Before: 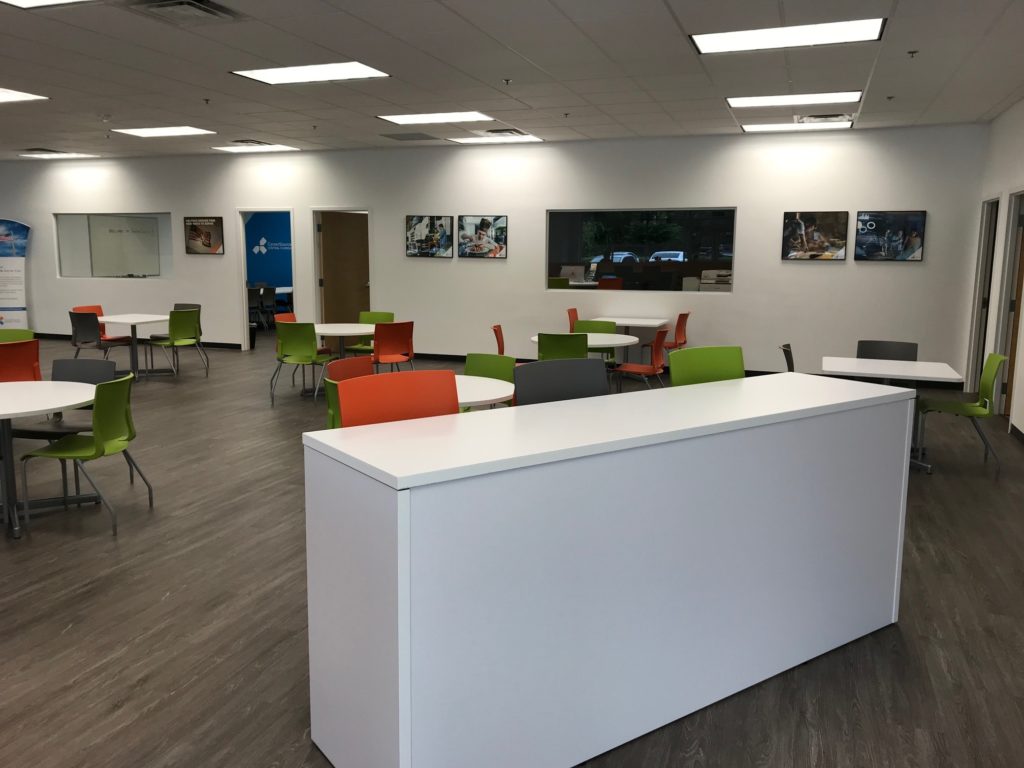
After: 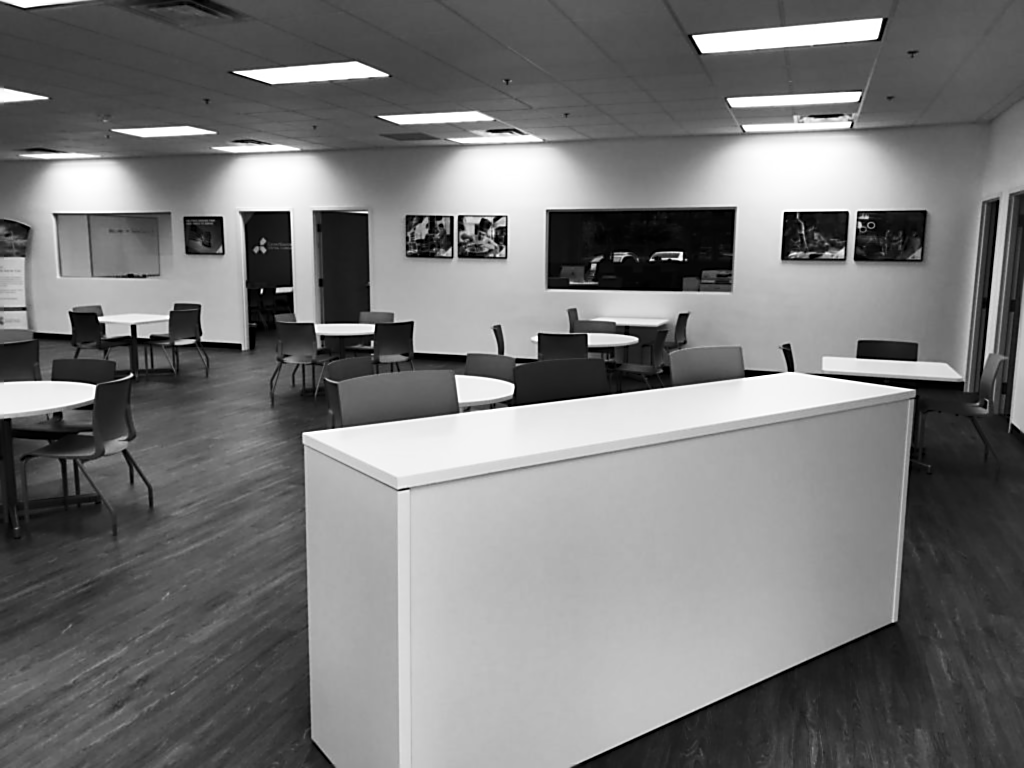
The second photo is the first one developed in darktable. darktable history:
shadows and highlights: shadows 53, soften with gaussian
exposure: black level correction 0.002, compensate highlight preservation false
sharpen: radius 1.4, amount 1.25, threshold 0.7
lowpass: radius 0.76, contrast 1.56, saturation 0, unbound 0
